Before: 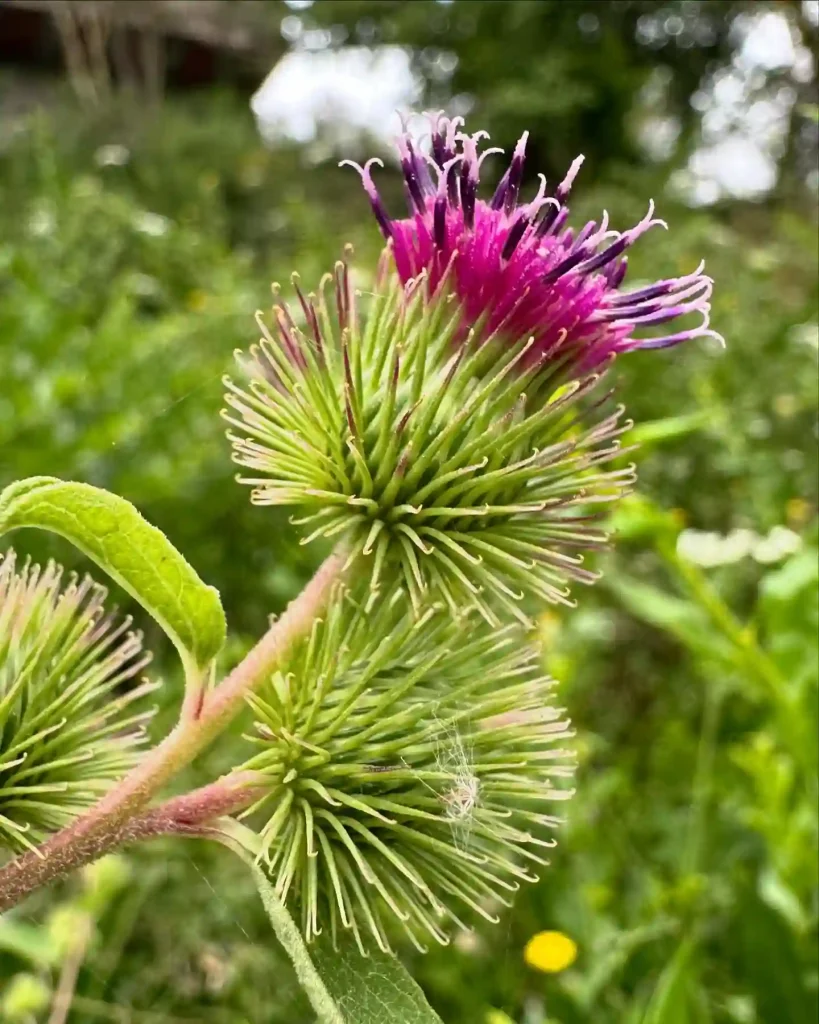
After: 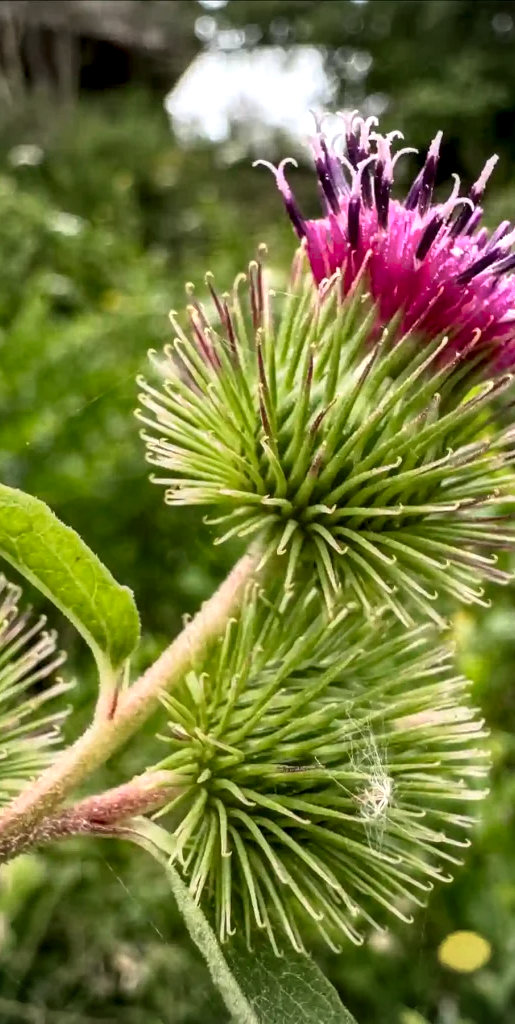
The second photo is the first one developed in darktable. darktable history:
vignetting: unbound false
local contrast: detail 150%
crop: left 10.586%, right 26.503%
color zones: curves: ch0 [(0, 0.558) (0.143, 0.548) (0.286, 0.447) (0.429, 0.259) (0.571, 0.5) (0.714, 0.5) (0.857, 0.593) (1, 0.558)]; ch1 [(0, 0.543) (0.01, 0.544) (0.12, 0.492) (0.248, 0.458) (0.5, 0.534) (0.748, 0.5) (0.99, 0.469) (1, 0.543)]; ch2 [(0, 0.507) (0.143, 0.522) (0.286, 0.505) (0.429, 0.5) (0.571, 0.5) (0.714, 0.5) (0.857, 0.5) (1, 0.507)]
